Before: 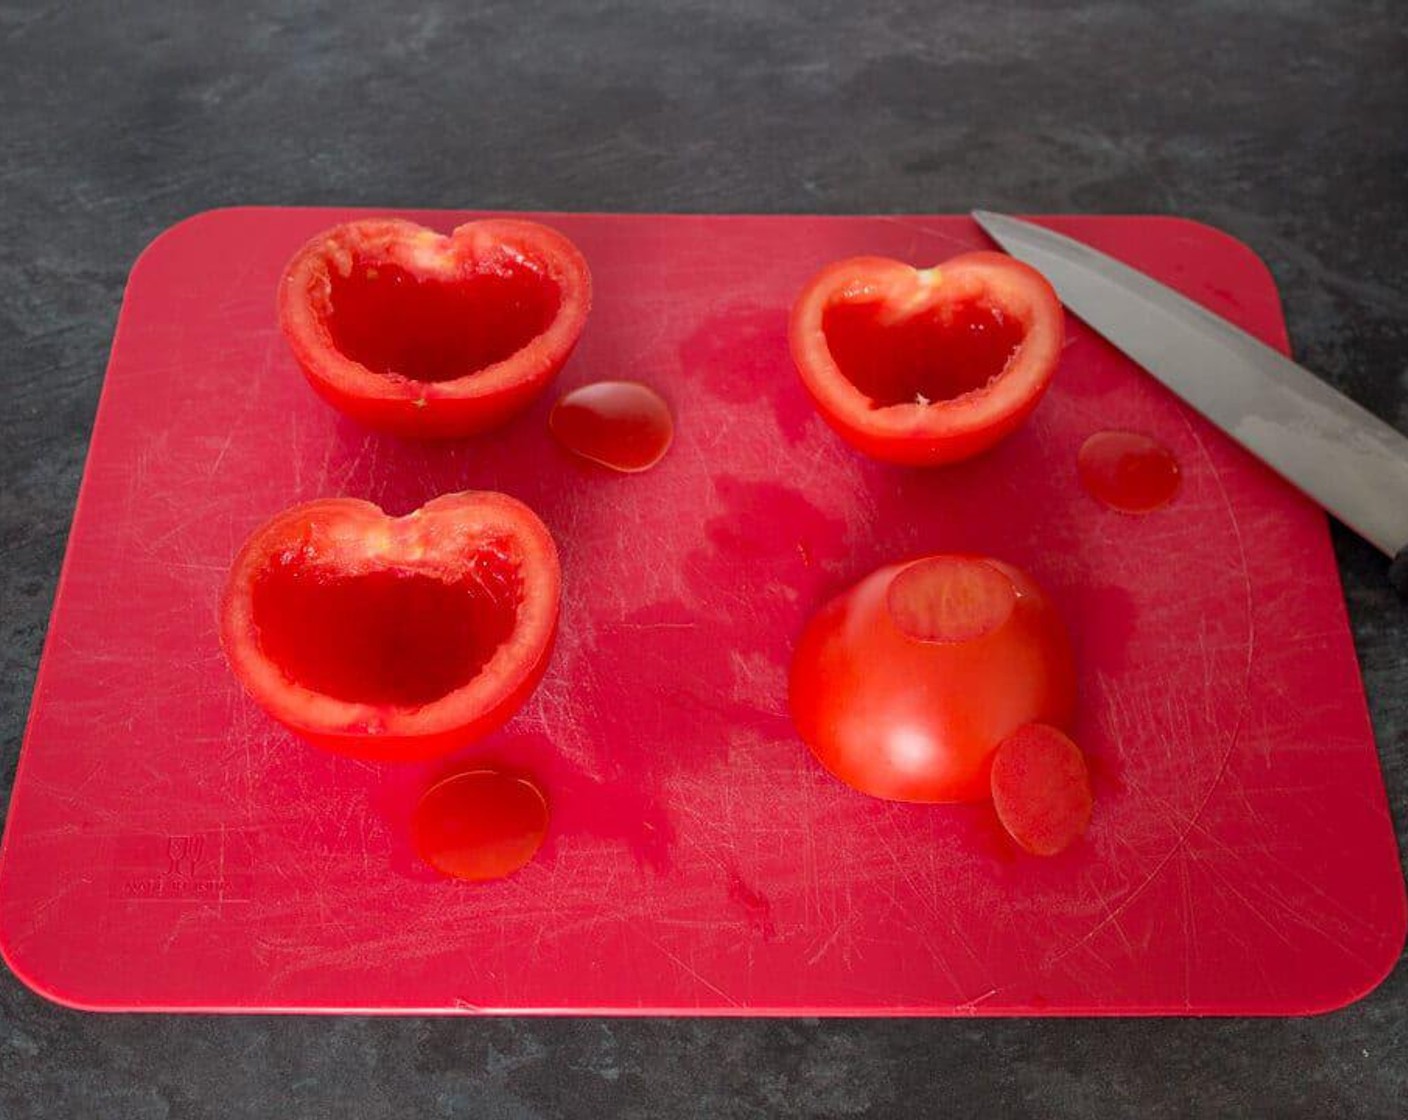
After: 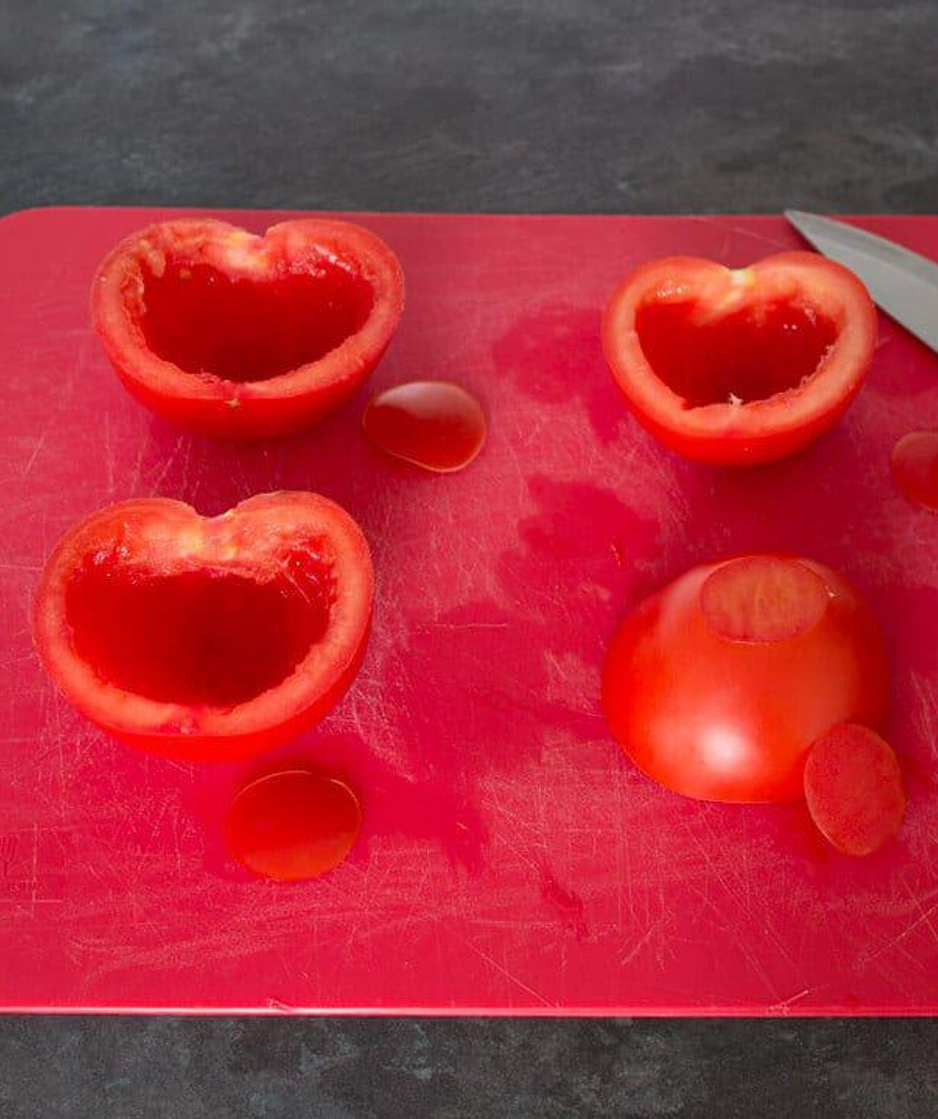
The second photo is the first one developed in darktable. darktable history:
exposure: compensate highlight preservation false
crop and rotate: left 13.351%, right 19.961%
